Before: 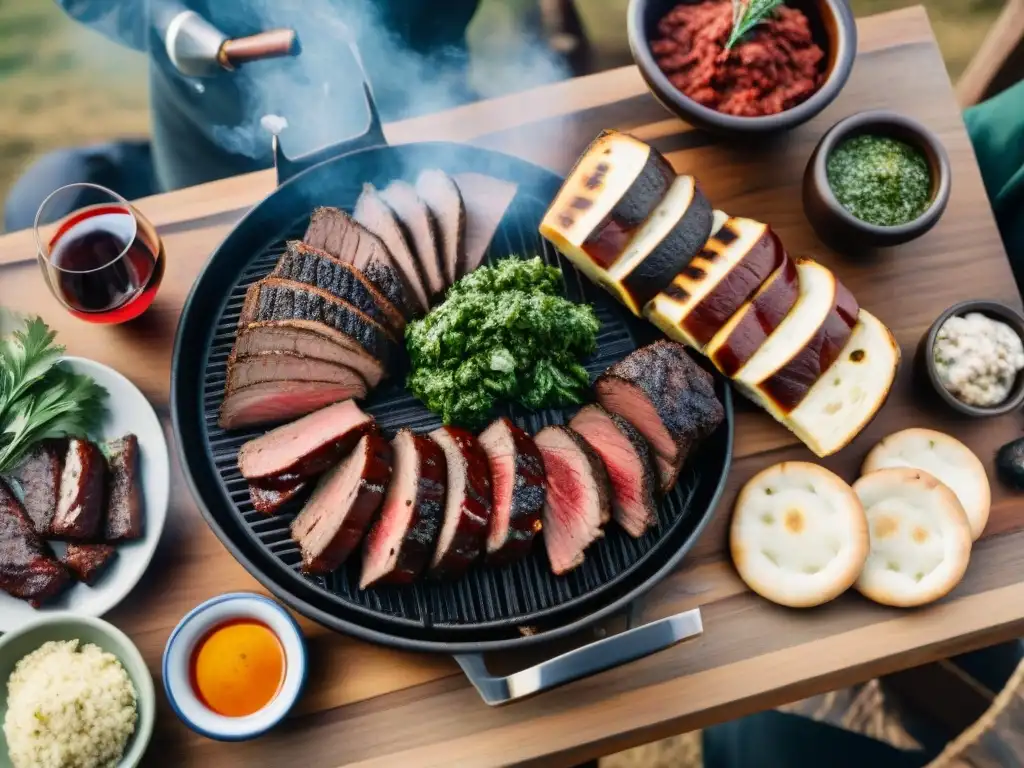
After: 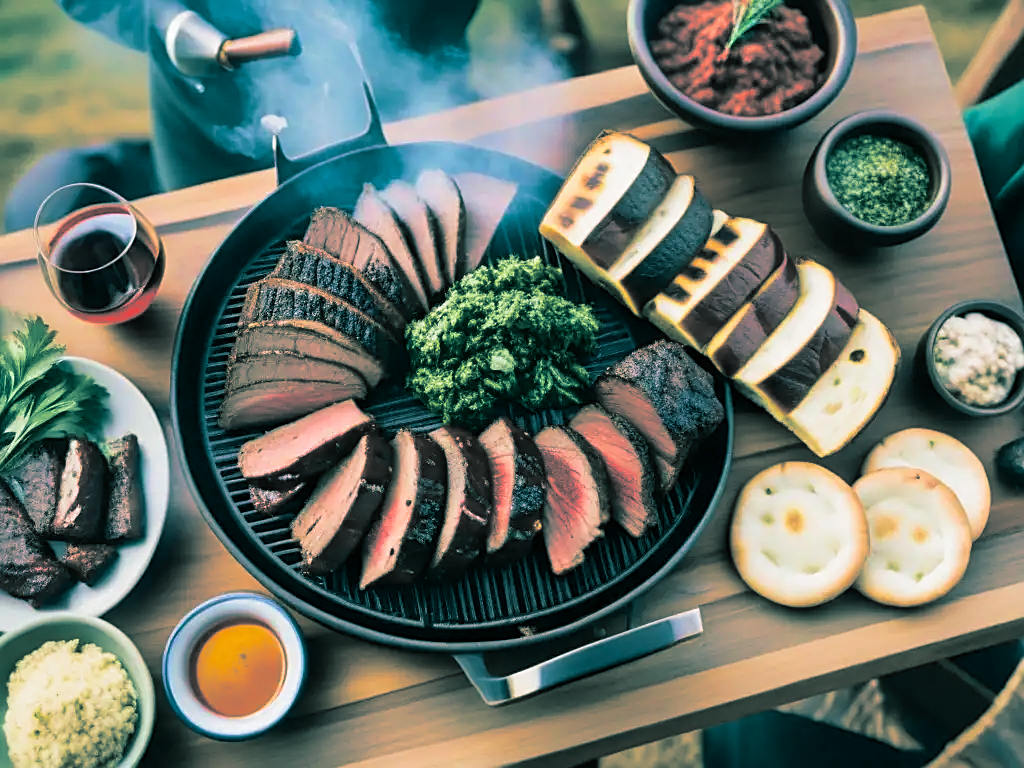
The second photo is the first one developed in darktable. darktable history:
velvia: strength 45%
sharpen: on, module defaults
split-toning: shadows › hue 183.6°, shadows › saturation 0.52, highlights › hue 0°, highlights › saturation 0
